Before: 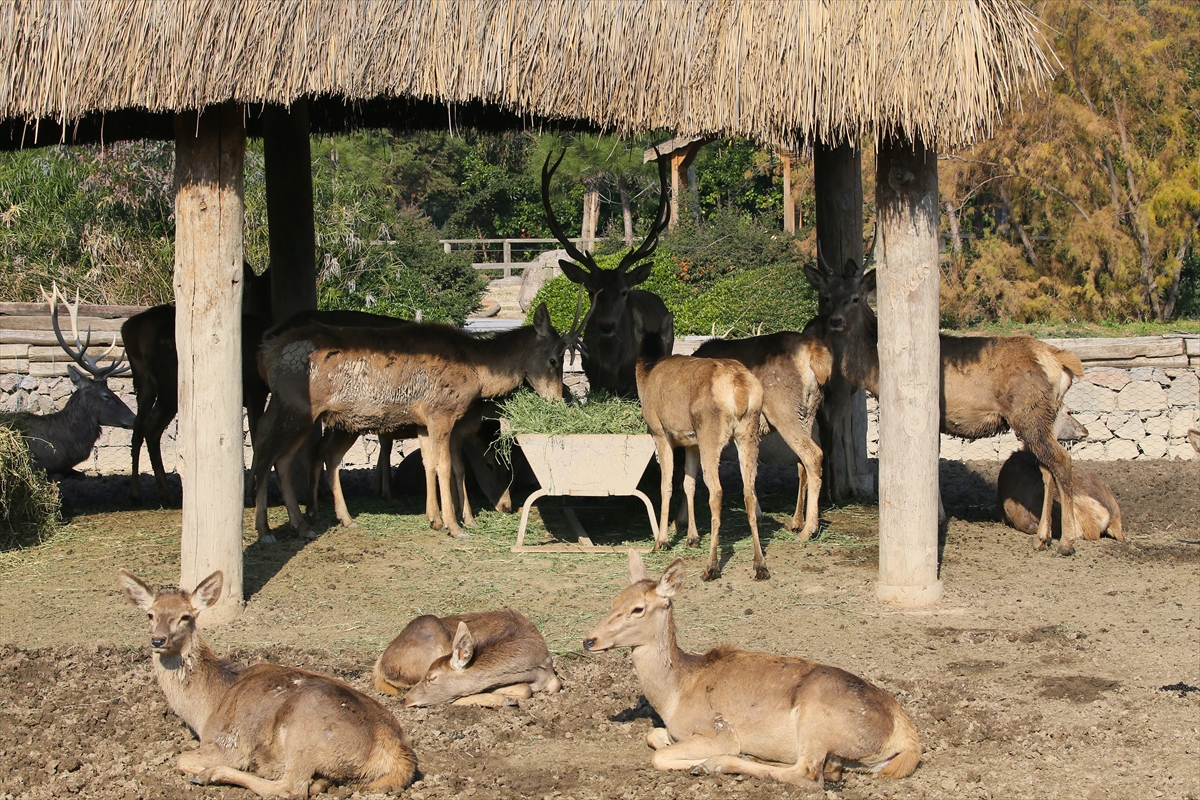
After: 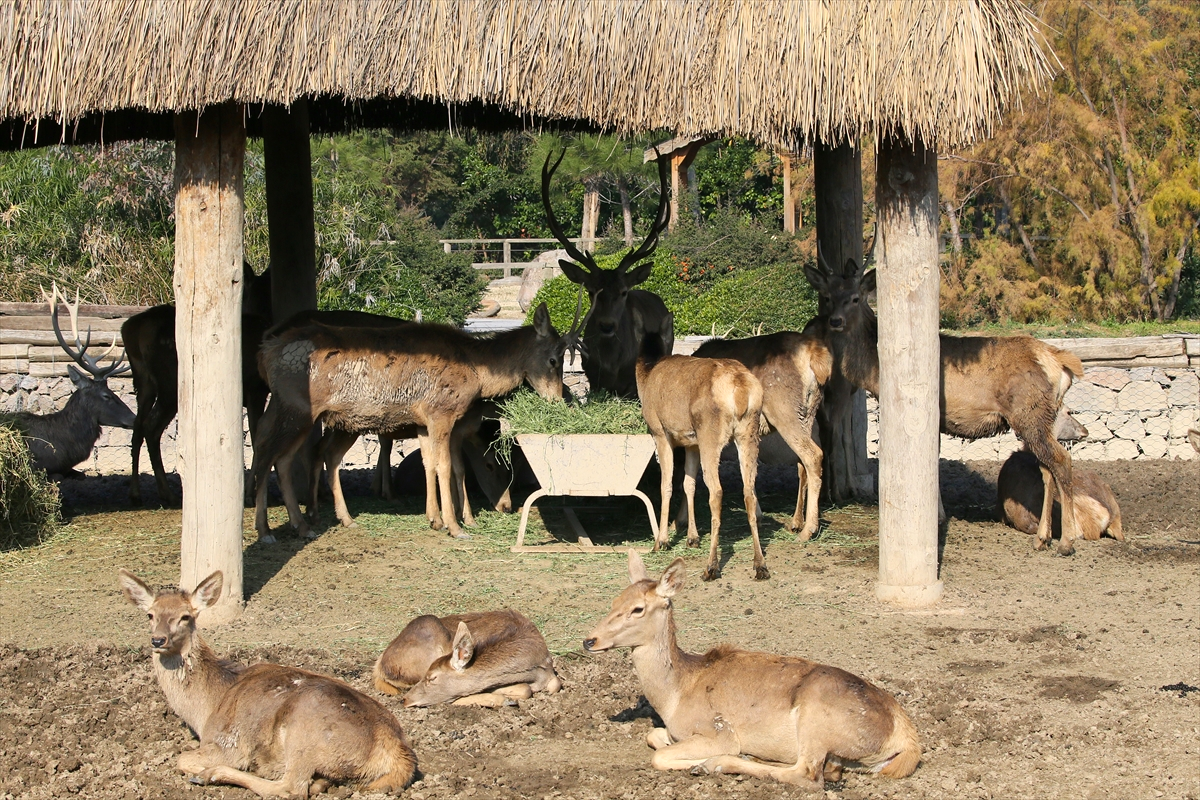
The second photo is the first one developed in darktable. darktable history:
exposure: black level correction 0.001, exposure 0.192 EV, compensate exposure bias true, compensate highlight preservation false
